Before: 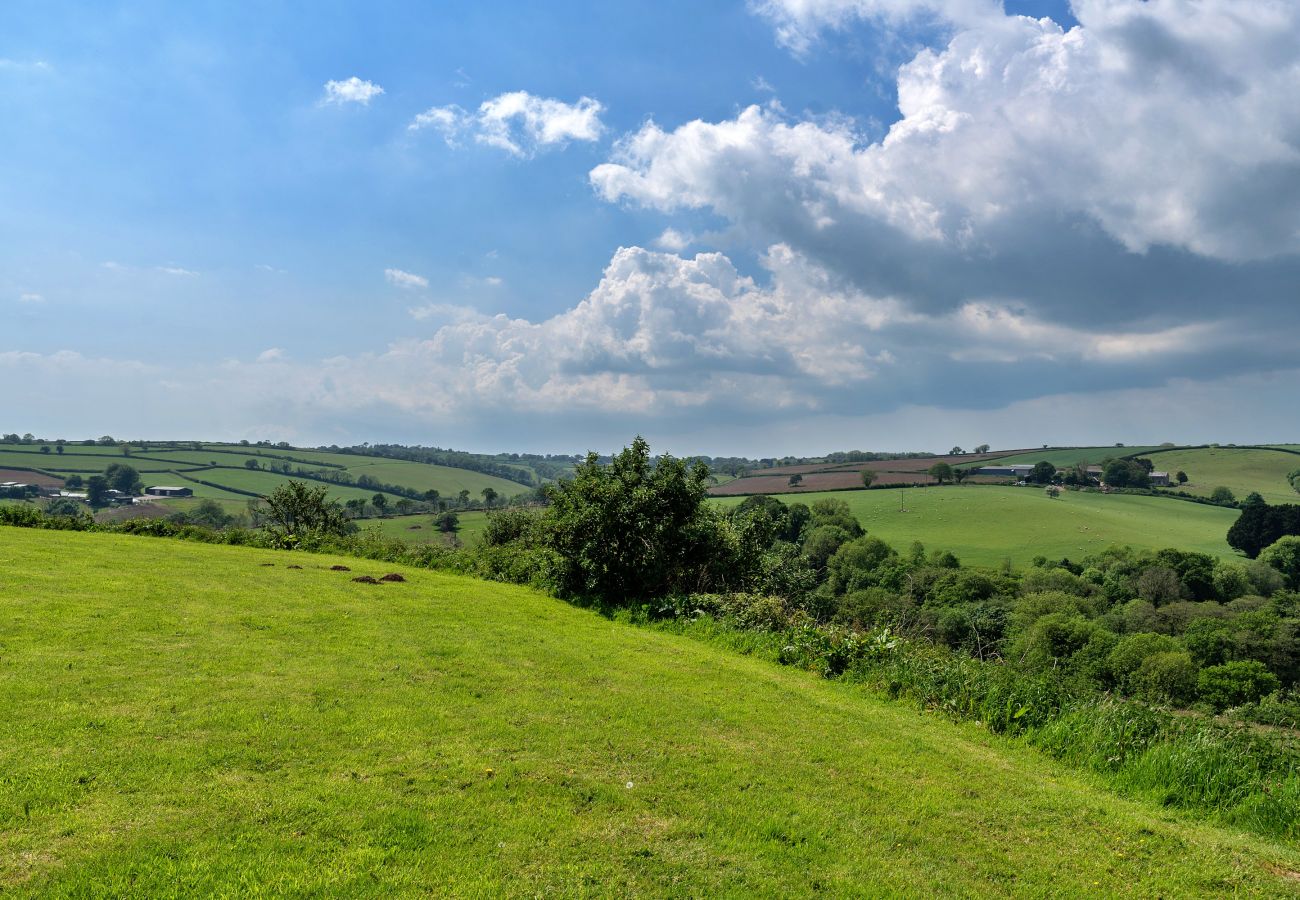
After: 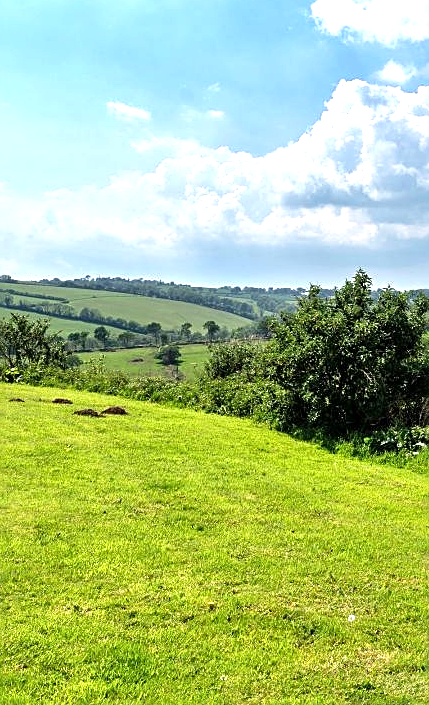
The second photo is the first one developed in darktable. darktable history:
sharpen: on, module defaults
local contrast: mode bilateral grid, contrast 21, coarseness 50, detail 132%, midtone range 0.2
crop and rotate: left 21.403%, top 18.667%, right 45.545%, bottom 2.983%
exposure: black level correction 0, exposure 1 EV, compensate highlight preservation false
